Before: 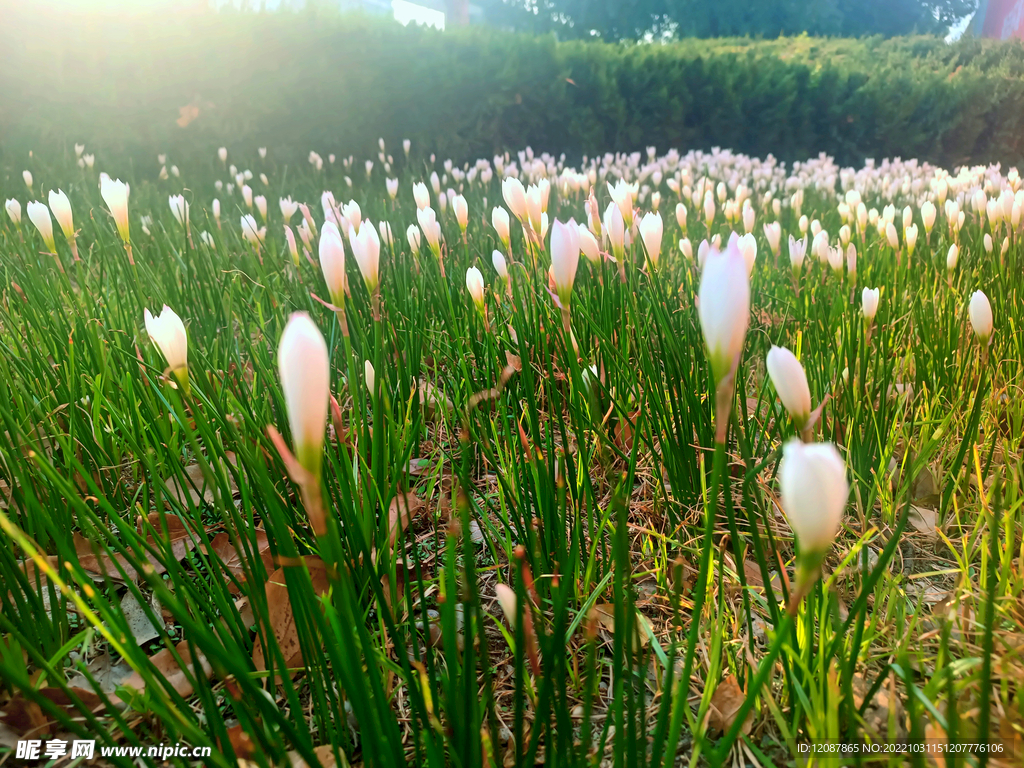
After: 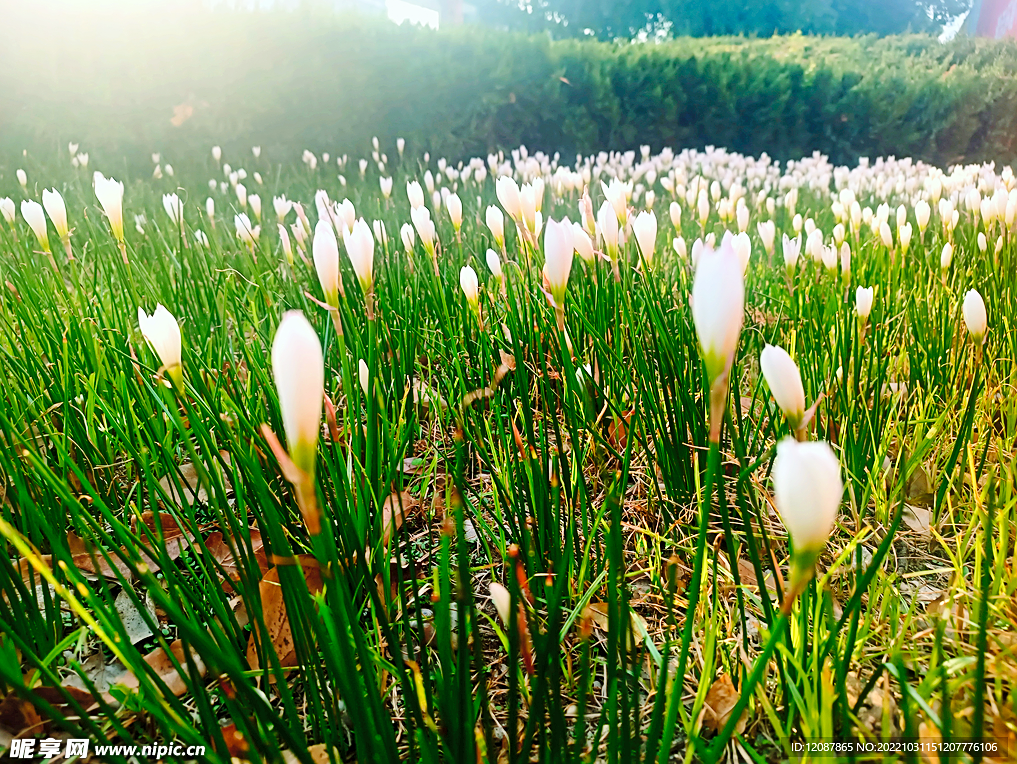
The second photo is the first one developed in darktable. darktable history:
sharpen: on, module defaults
shadows and highlights: shadows 25, highlights -25
base curve: curves: ch0 [(0, 0) (0.036, 0.025) (0.121, 0.166) (0.206, 0.329) (0.605, 0.79) (1, 1)], preserve colors none
crop and rotate: left 0.614%, top 0.179%, bottom 0.309%
